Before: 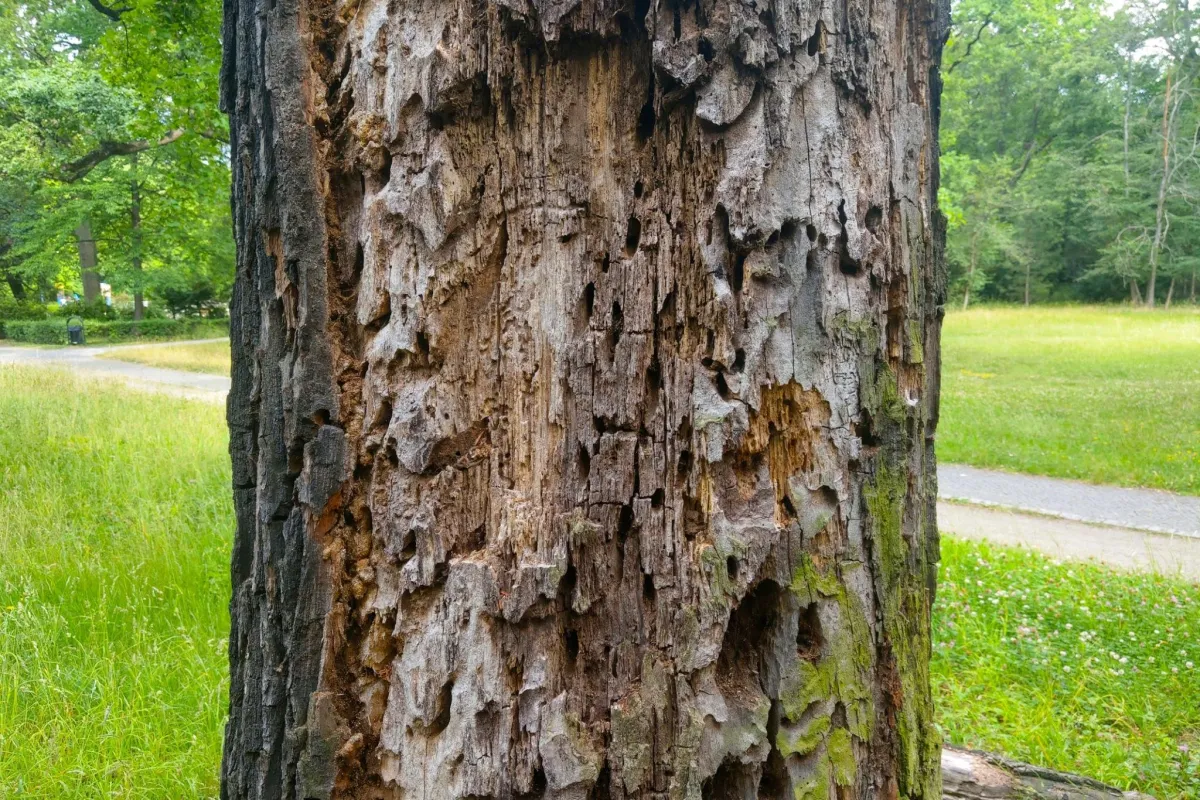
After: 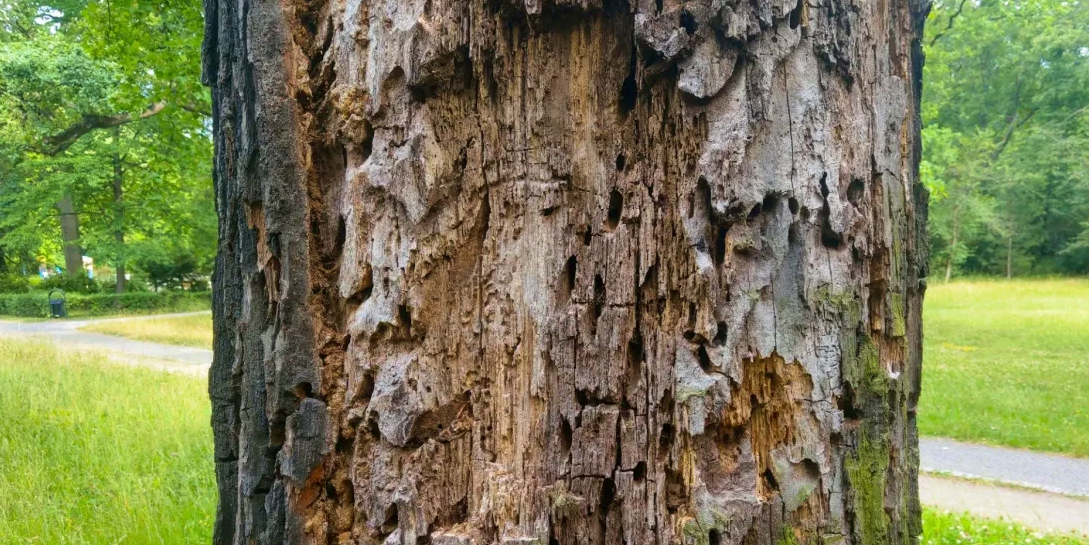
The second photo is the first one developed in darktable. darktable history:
velvia: on, module defaults
crop: left 1.556%, top 3.418%, right 7.638%, bottom 28.438%
